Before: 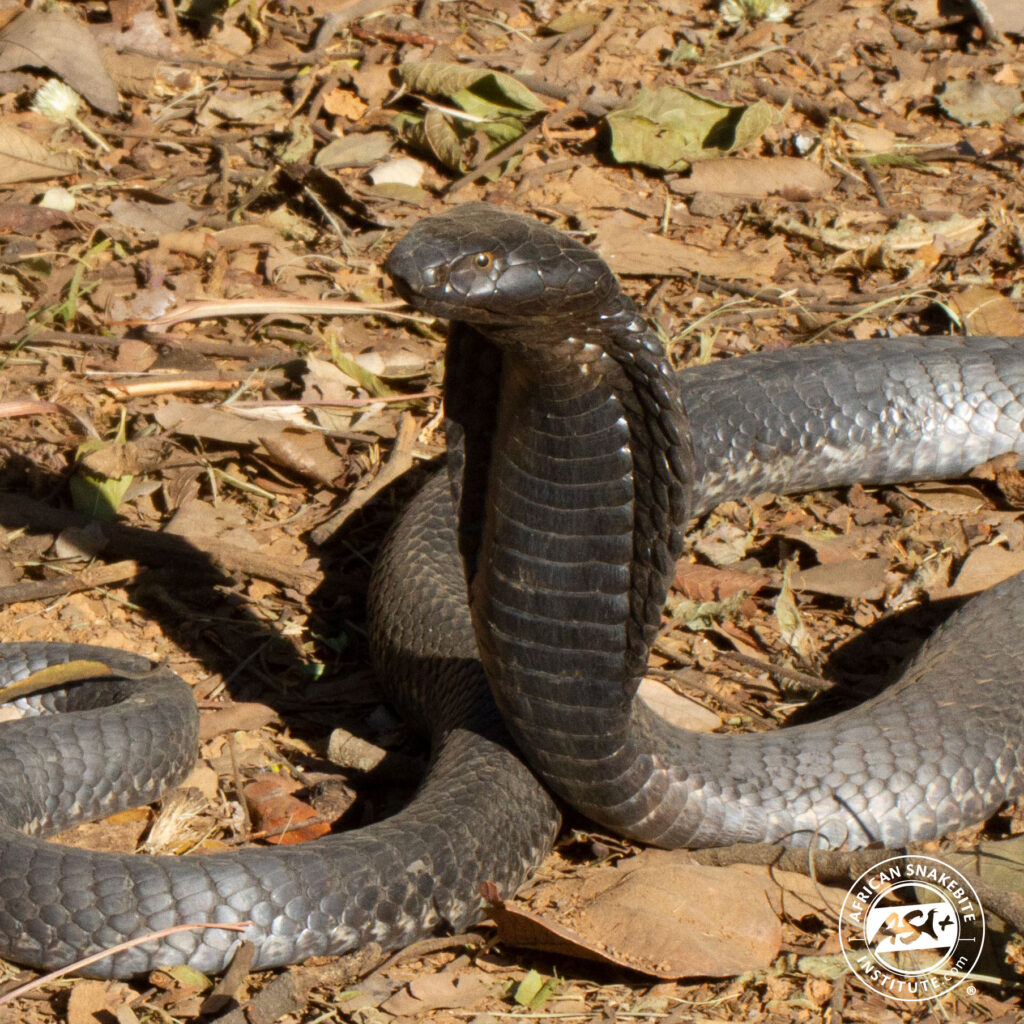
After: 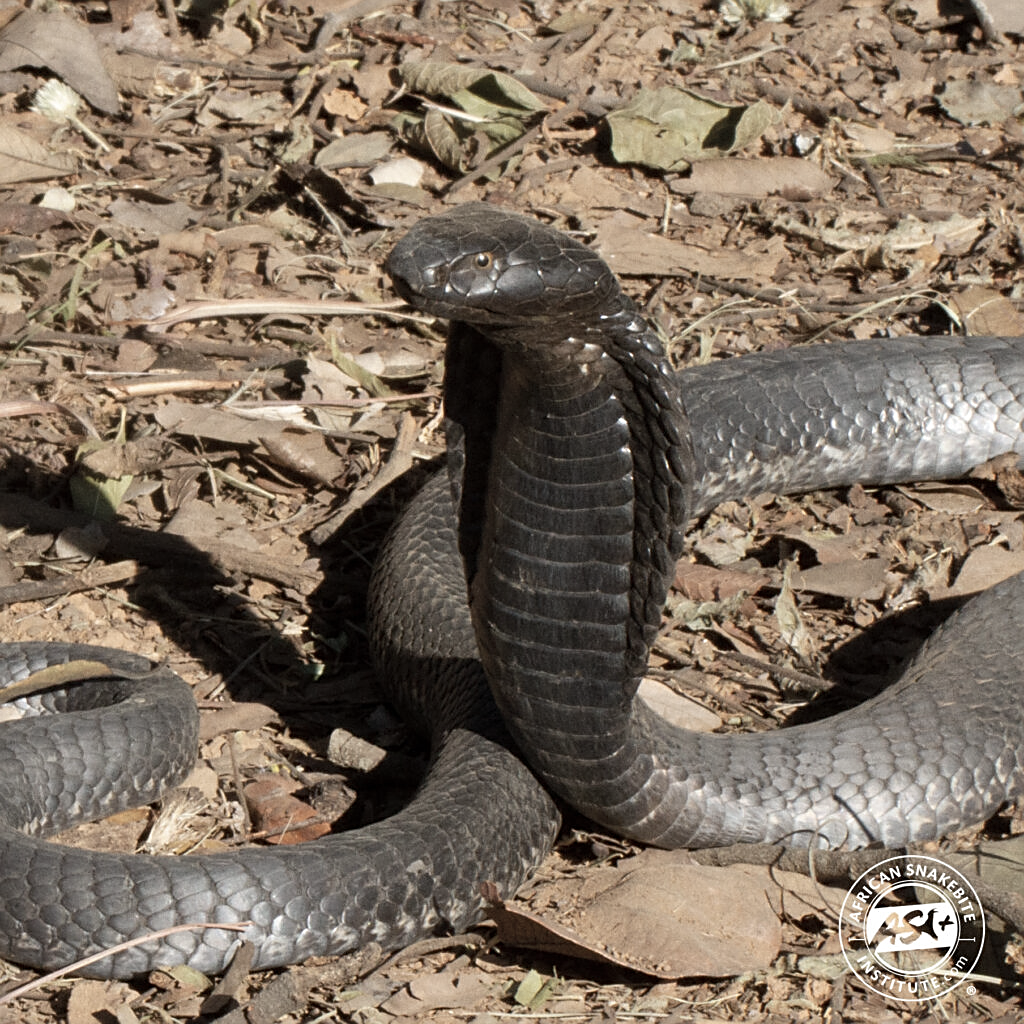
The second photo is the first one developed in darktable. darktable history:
color zones: curves: ch1 [(0, 0.292) (0.001, 0.292) (0.2, 0.264) (0.4, 0.248) (0.6, 0.248) (0.8, 0.264) (0.999, 0.292) (1, 0.292)]
sharpen: on, module defaults
